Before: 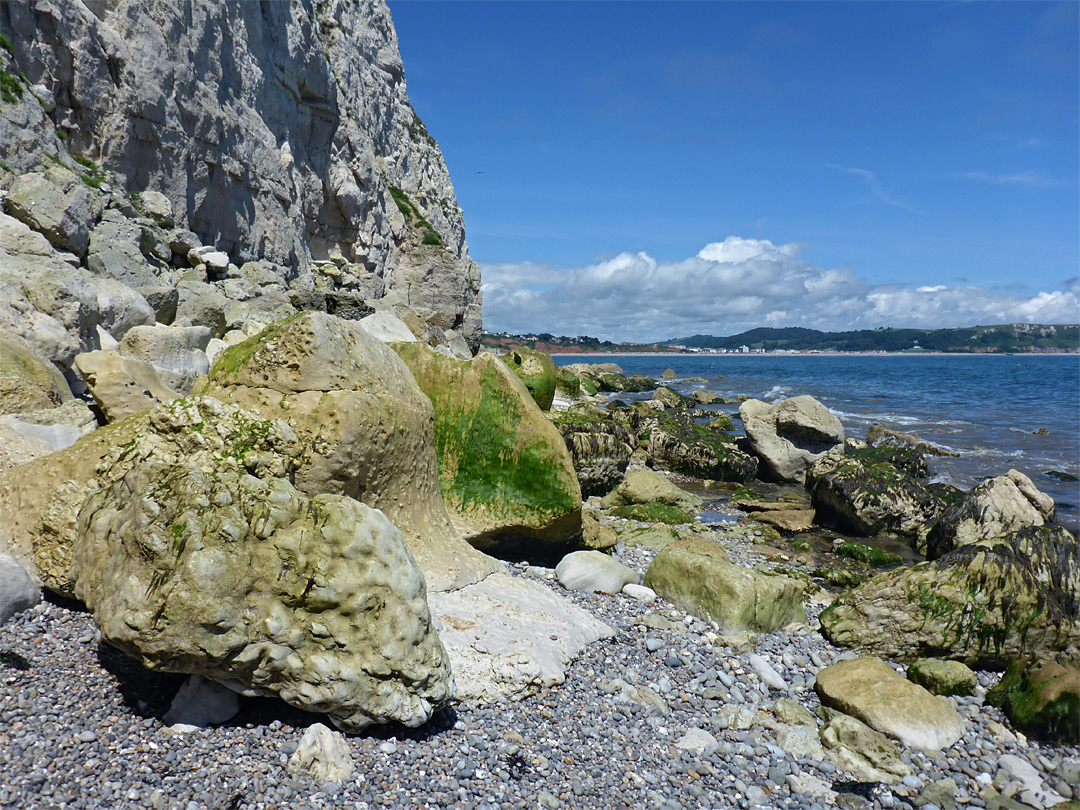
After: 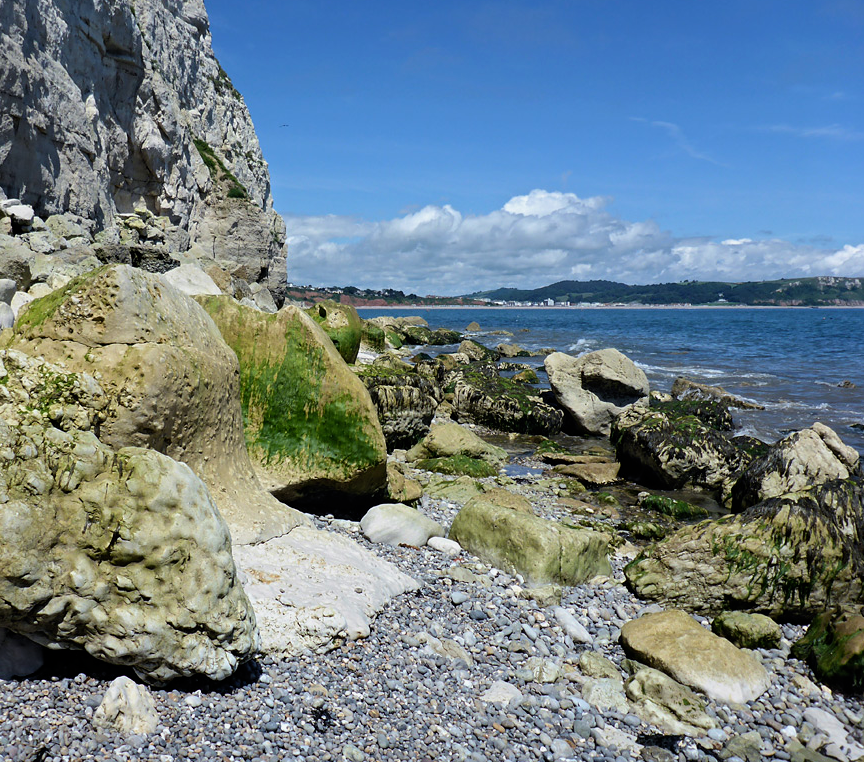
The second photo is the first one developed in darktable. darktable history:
filmic rgb: black relative exposure -12.74 EV, white relative exposure 2.81 EV, target black luminance 0%, hardness 8.53, latitude 70.85%, contrast 1.135, shadows ↔ highlights balance -0.836%, add noise in highlights 0.002, color science v3 (2019), use custom middle-gray values true, iterations of high-quality reconstruction 0, contrast in highlights soft
crop and rotate: left 18.083%, top 5.887%, right 1.859%
